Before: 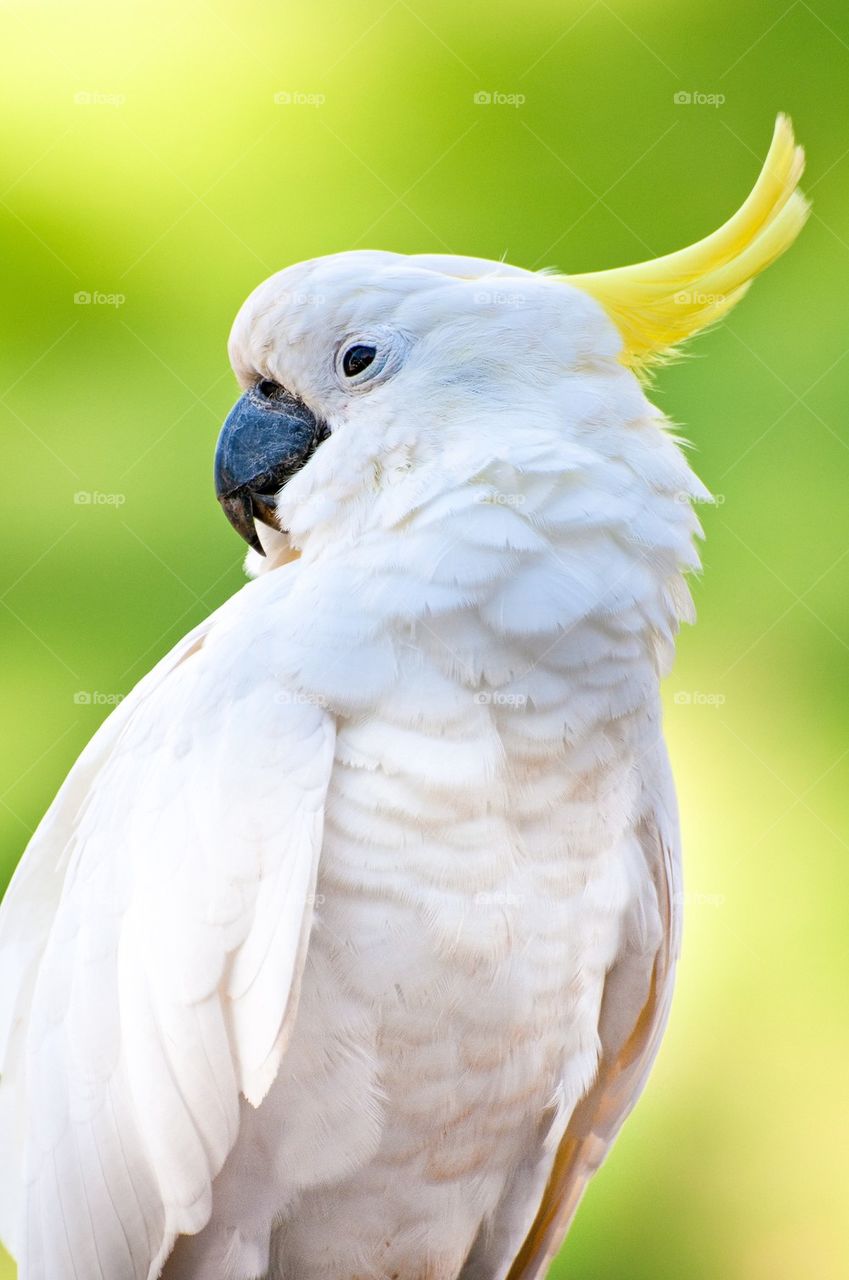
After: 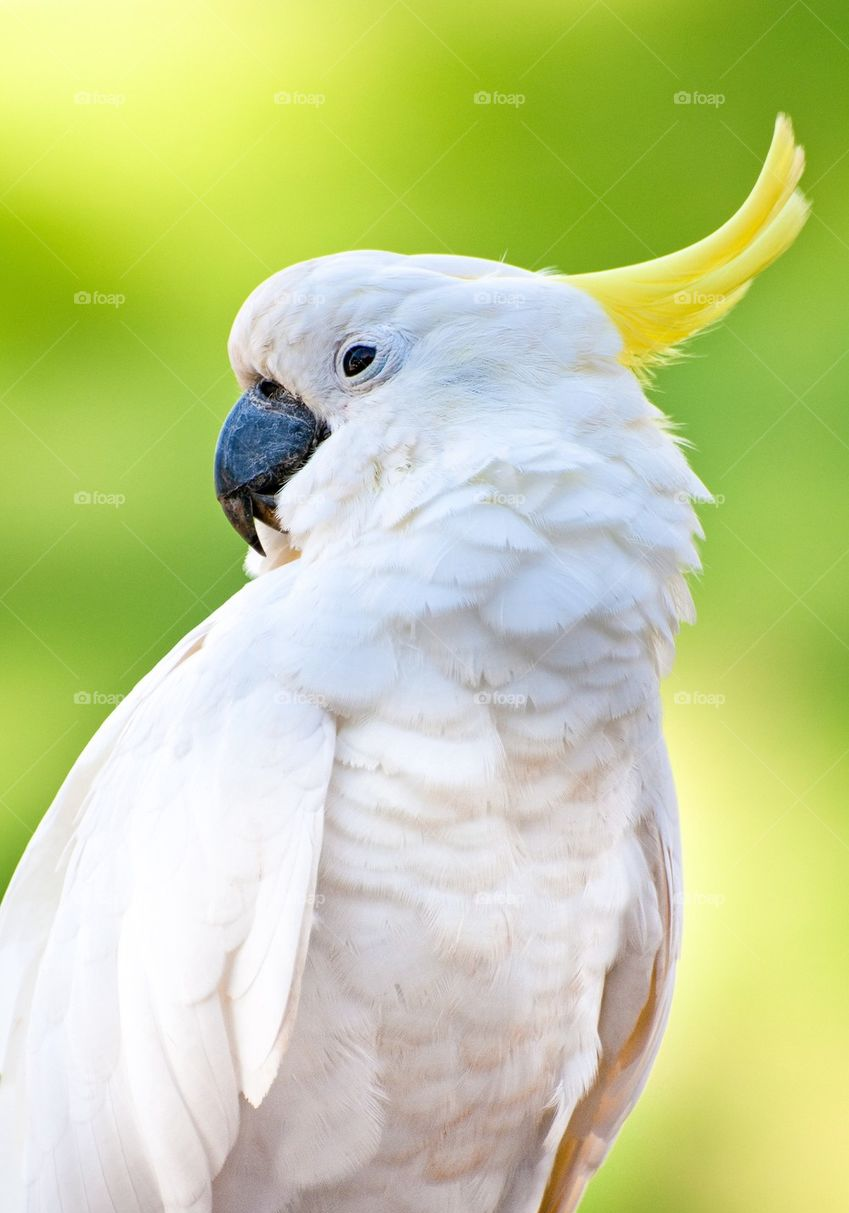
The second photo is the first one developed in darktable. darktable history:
crop and rotate: top 0.007%, bottom 5.181%
